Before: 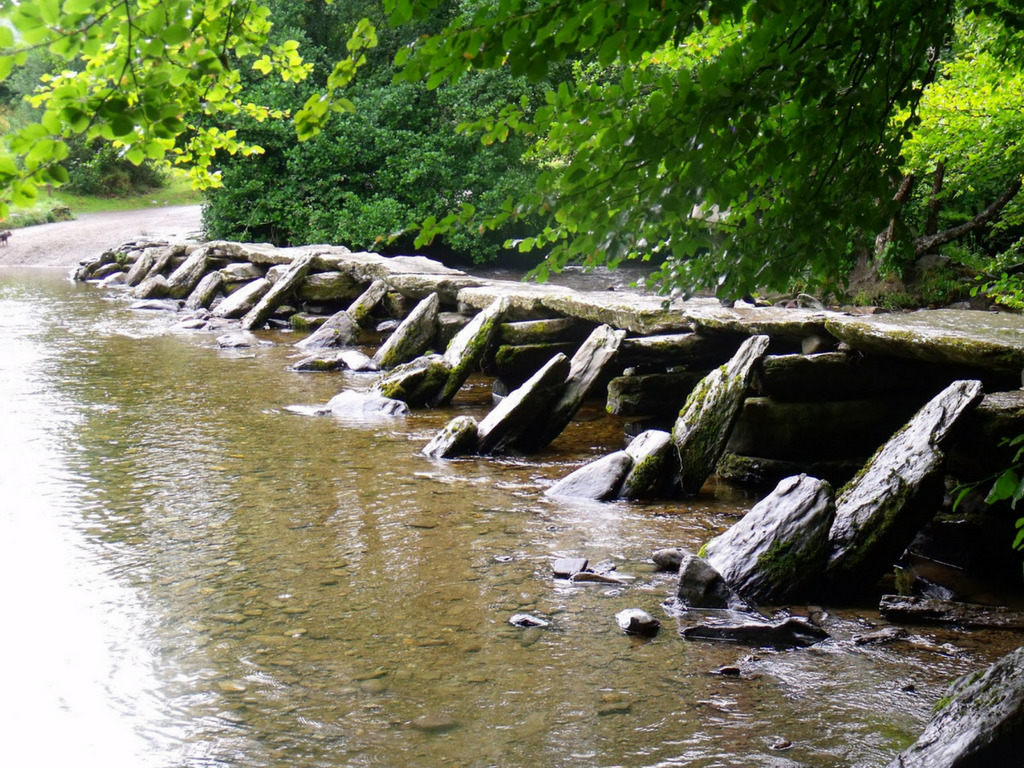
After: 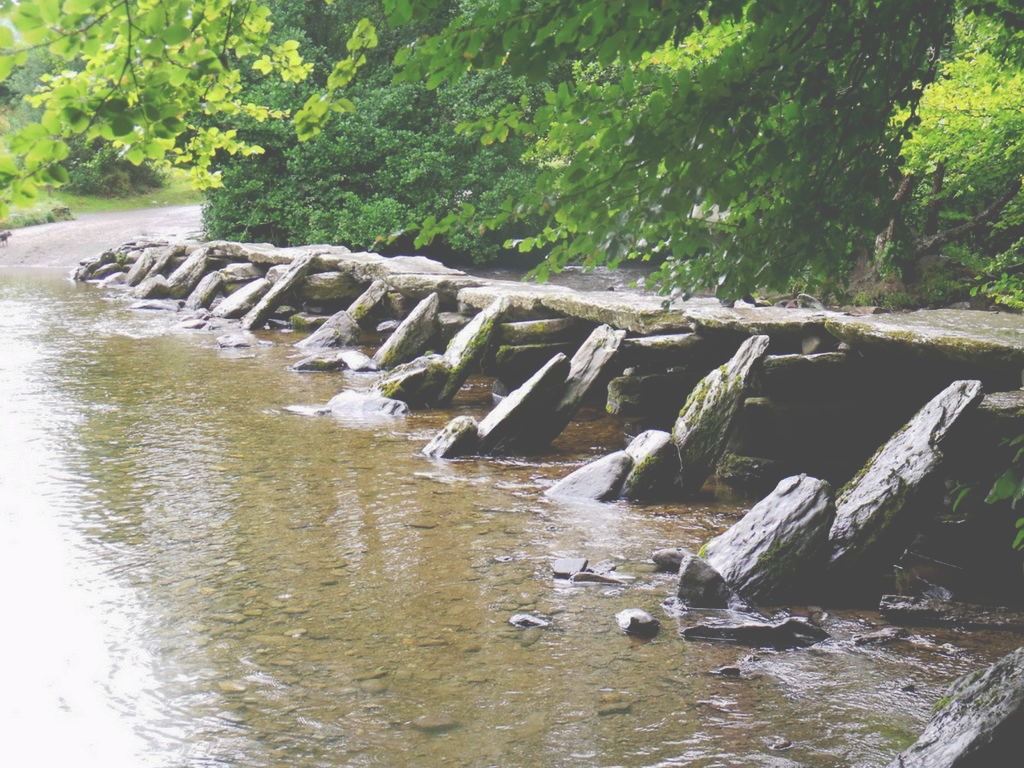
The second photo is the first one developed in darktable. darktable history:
contrast brightness saturation: contrast -0.02, brightness -0.01, saturation 0.03
tone curve: curves: ch0 [(0, 0) (0.003, 0.298) (0.011, 0.298) (0.025, 0.298) (0.044, 0.3) (0.069, 0.302) (0.1, 0.312) (0.136, 0.329) (0.177, 0.354) (0.224, 0.376) (0.277, 0.408) (0.335, 0.453) (0.399, 0.503) (0.468, 0.562) (0.543, 0.623) (0.623, 0.686) (0.709, 0.754) (0.801, 0.825) (0.898, 0.873) (1, 1)], preserve colors none
